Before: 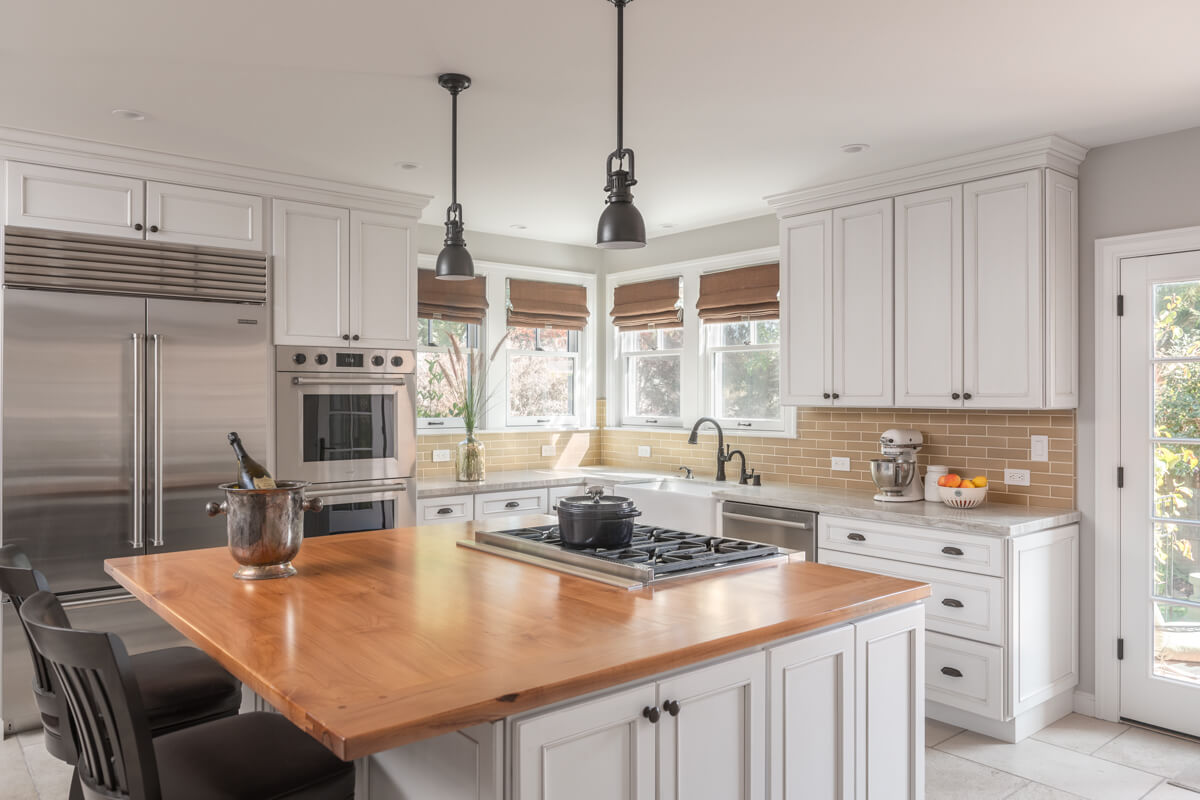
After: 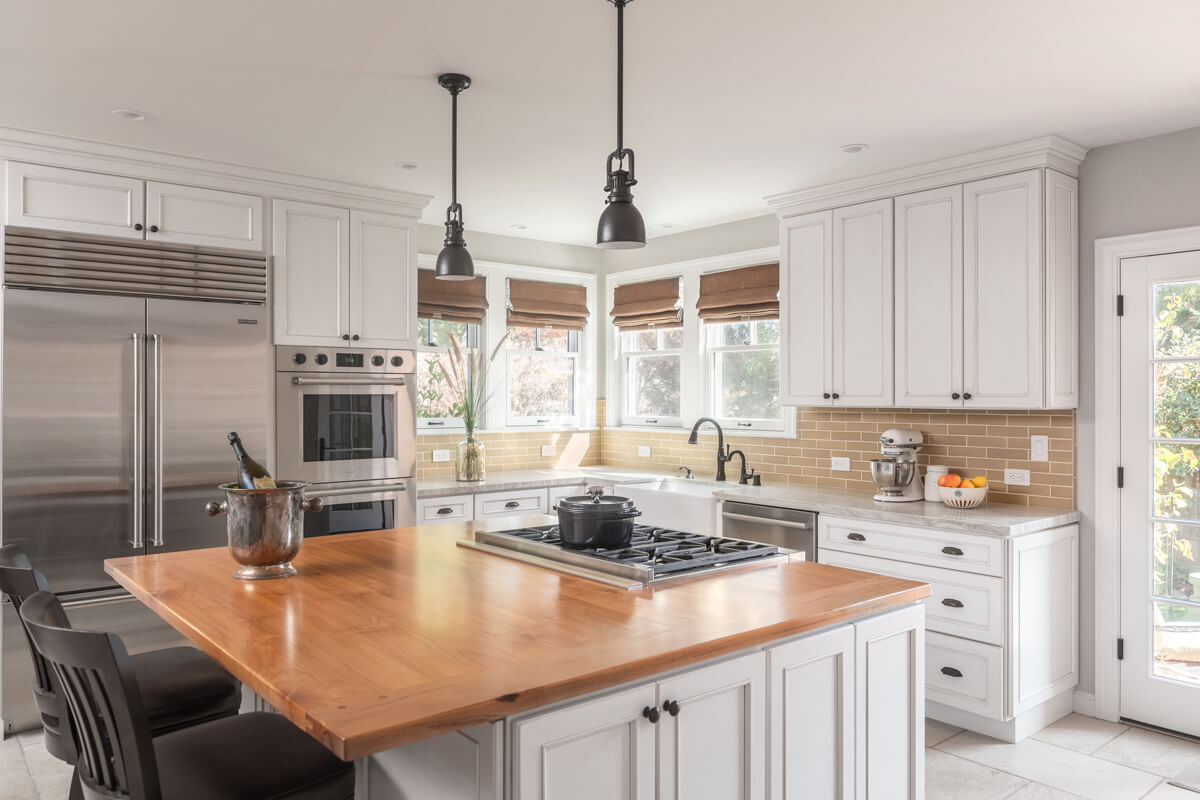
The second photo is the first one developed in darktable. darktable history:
shadows and highlights: shadows 0.083, highlights 41.3
